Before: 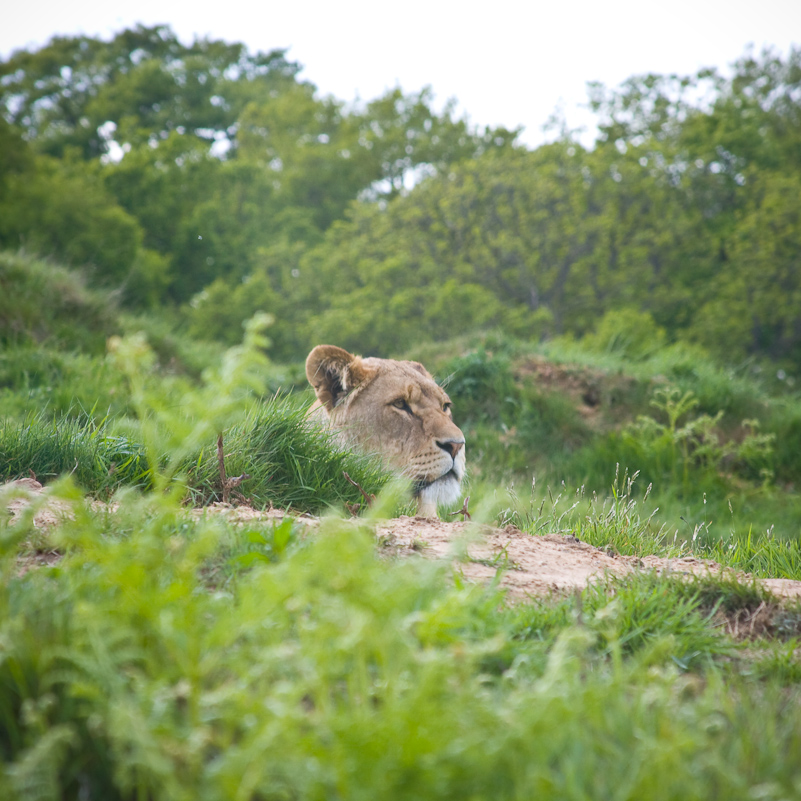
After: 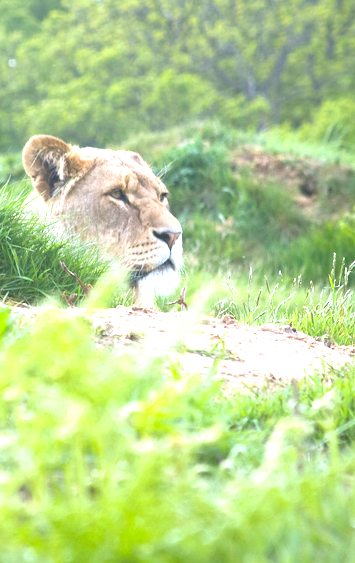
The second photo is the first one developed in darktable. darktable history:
exposure: black level correction 0, exposure 1.2 EV, compensate highlight preservation false
white balance: red 0.967, blue 1.049
crop: left 35.432%, top 26.233%, right 20.145%, bottom 3.432%
